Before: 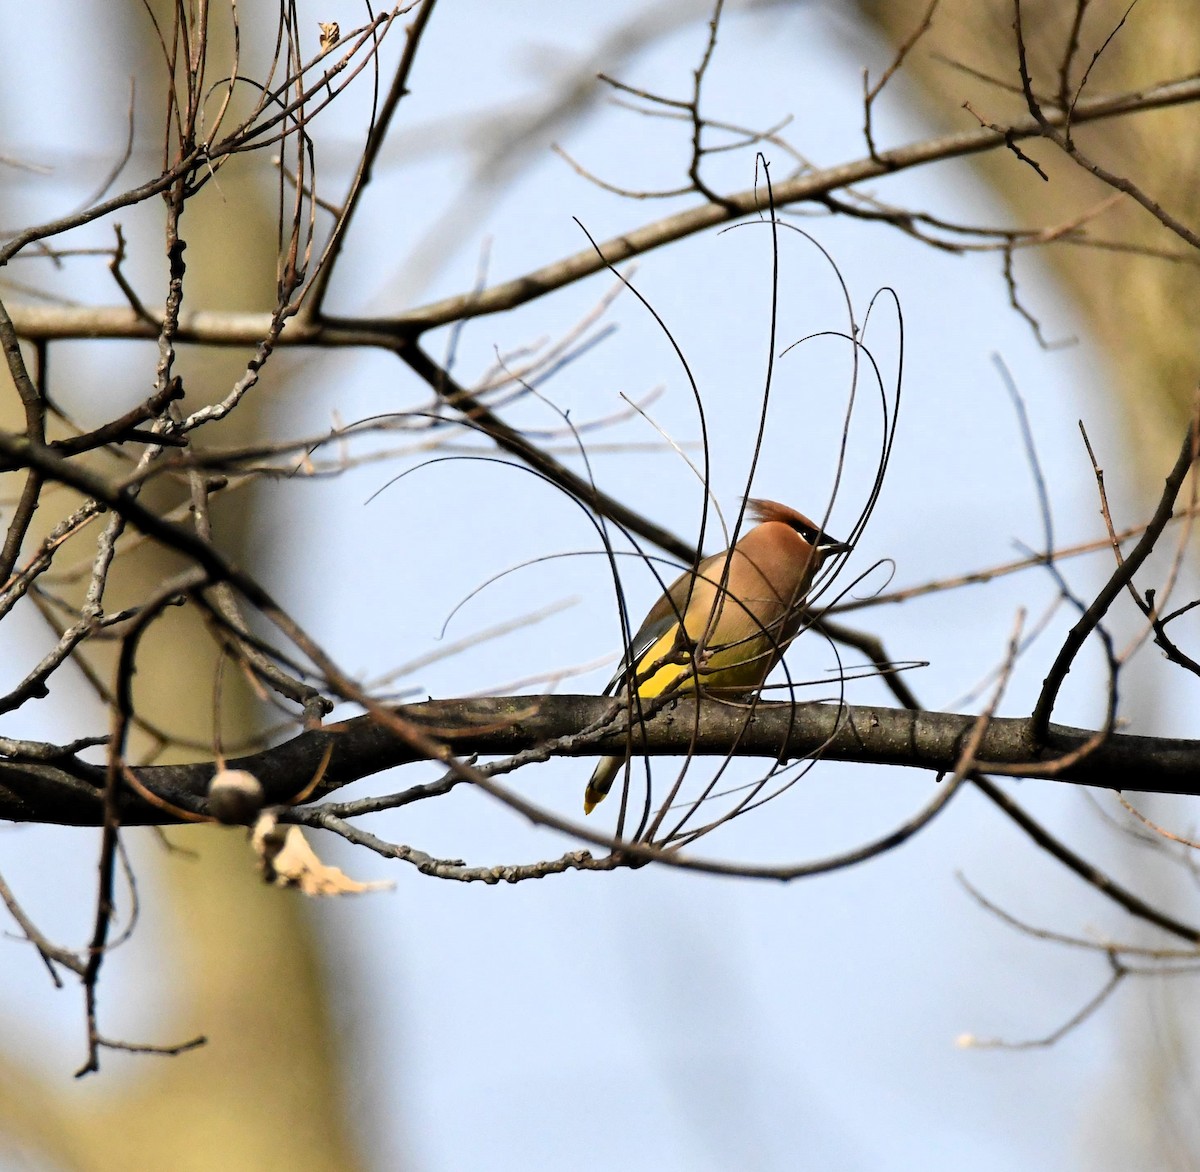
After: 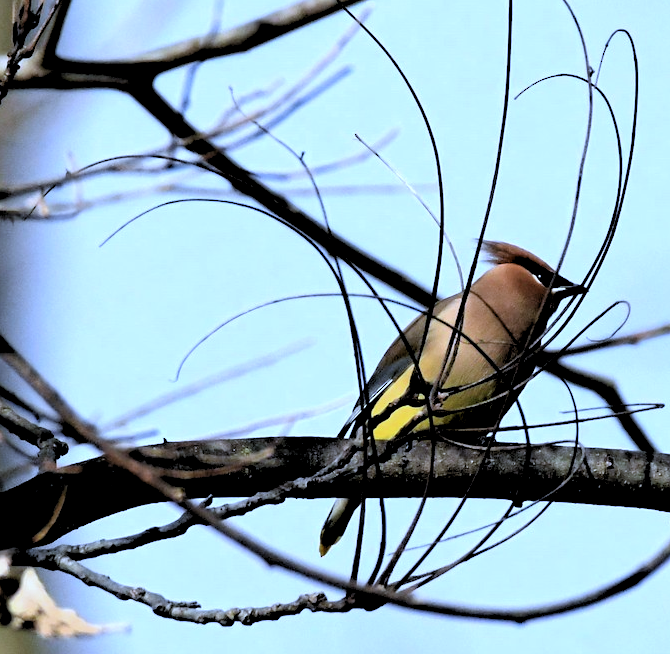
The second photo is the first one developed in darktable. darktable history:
crop and rotate: left 22.13%, top 22.054%, right 22.026%, bottom 22.102%
white balance: red 0.926, green 1.003, blue 1.133
color calibration: illuminant as shot in camera, x 0.37, y 0.382, temperature 4313.32 K
rgb levels: levels [[0.034, 0.472, 0.904], [0, 0.5, 1], [0, 0.5, 1]]
